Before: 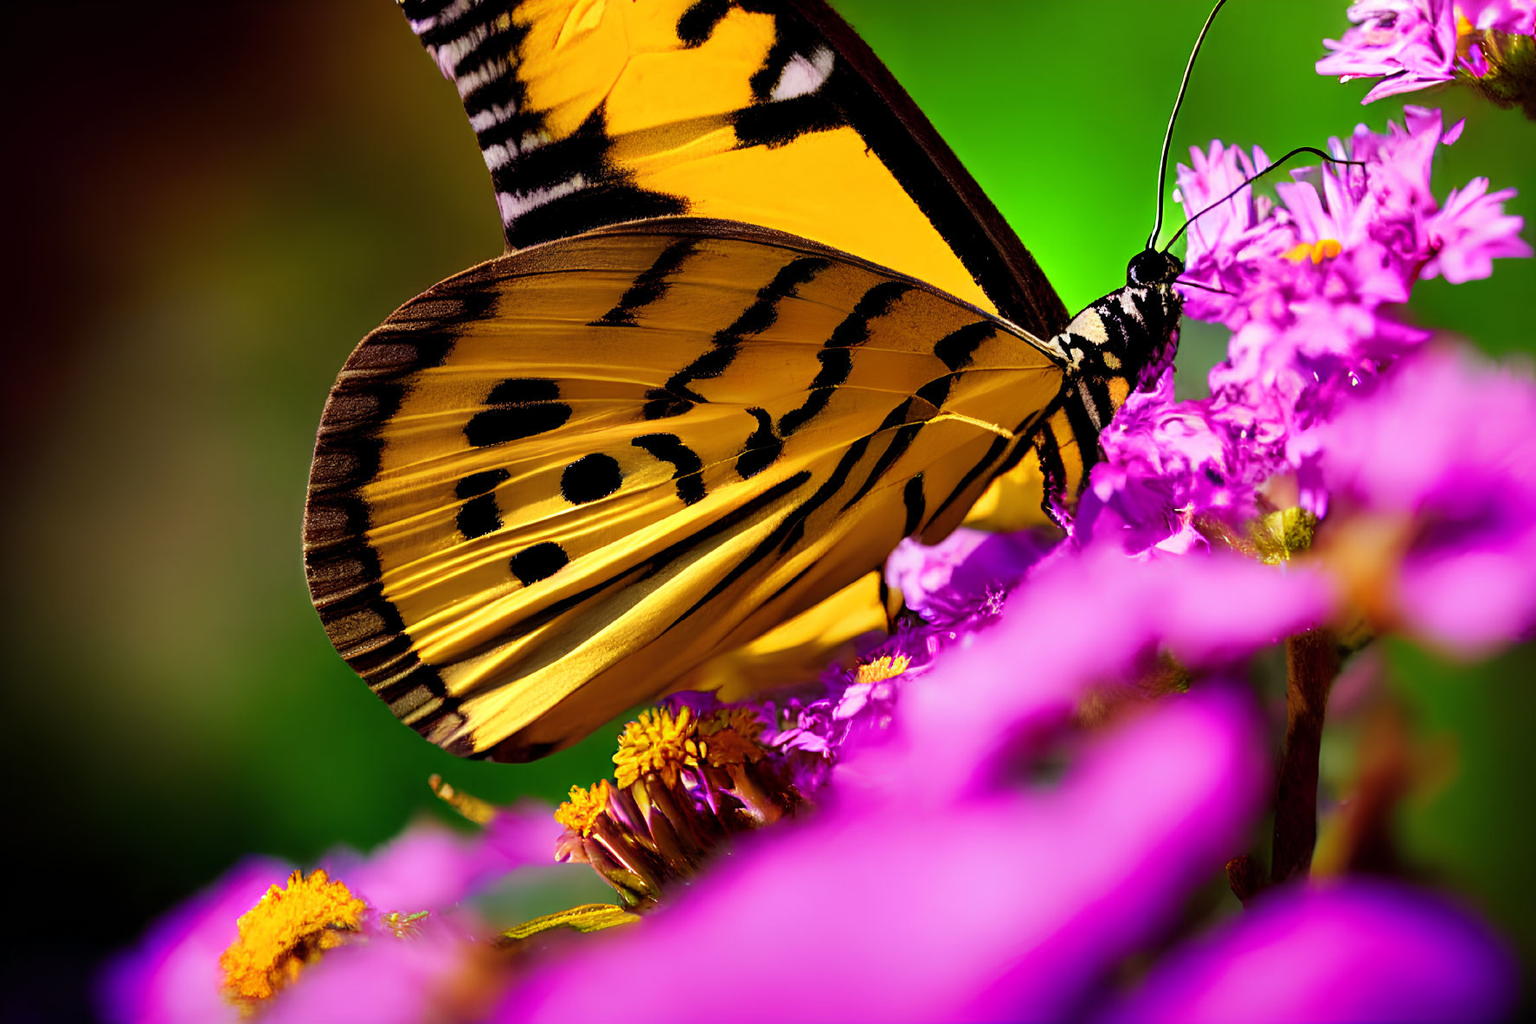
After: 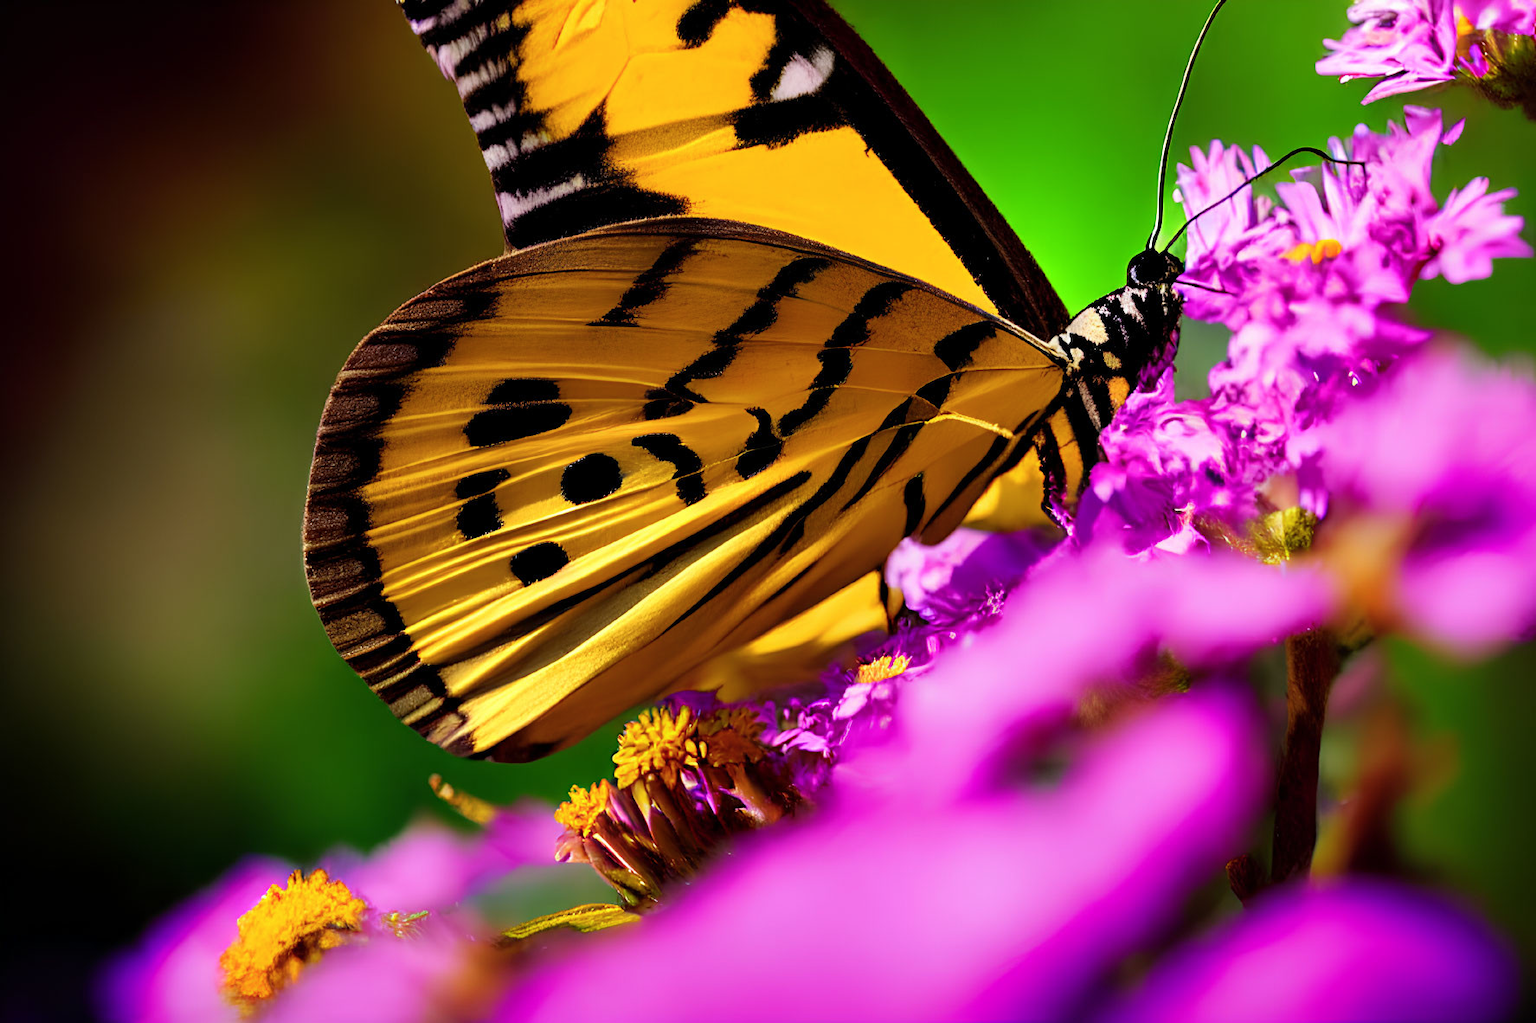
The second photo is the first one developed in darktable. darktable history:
color balance rgb: perceptual saturation grading › global saturation 0.414%
